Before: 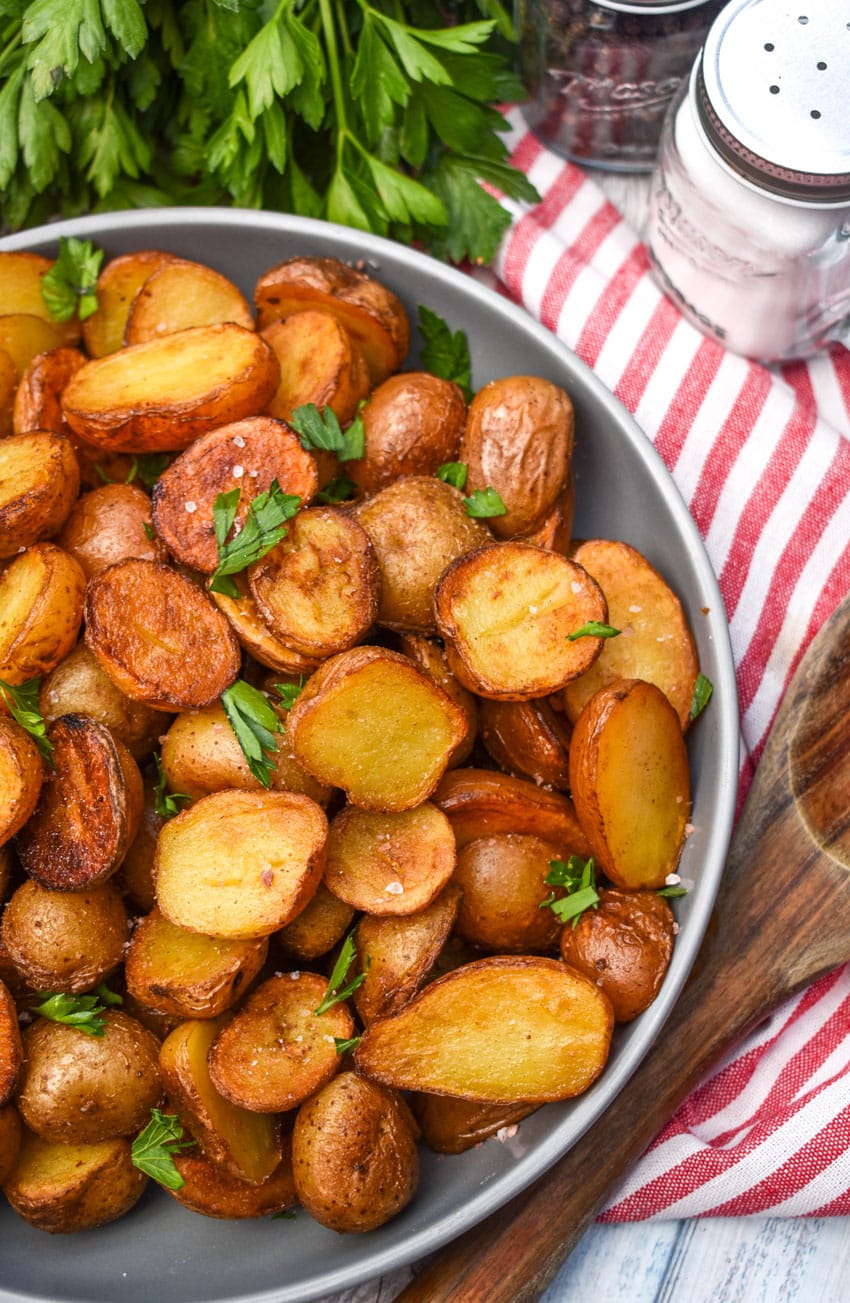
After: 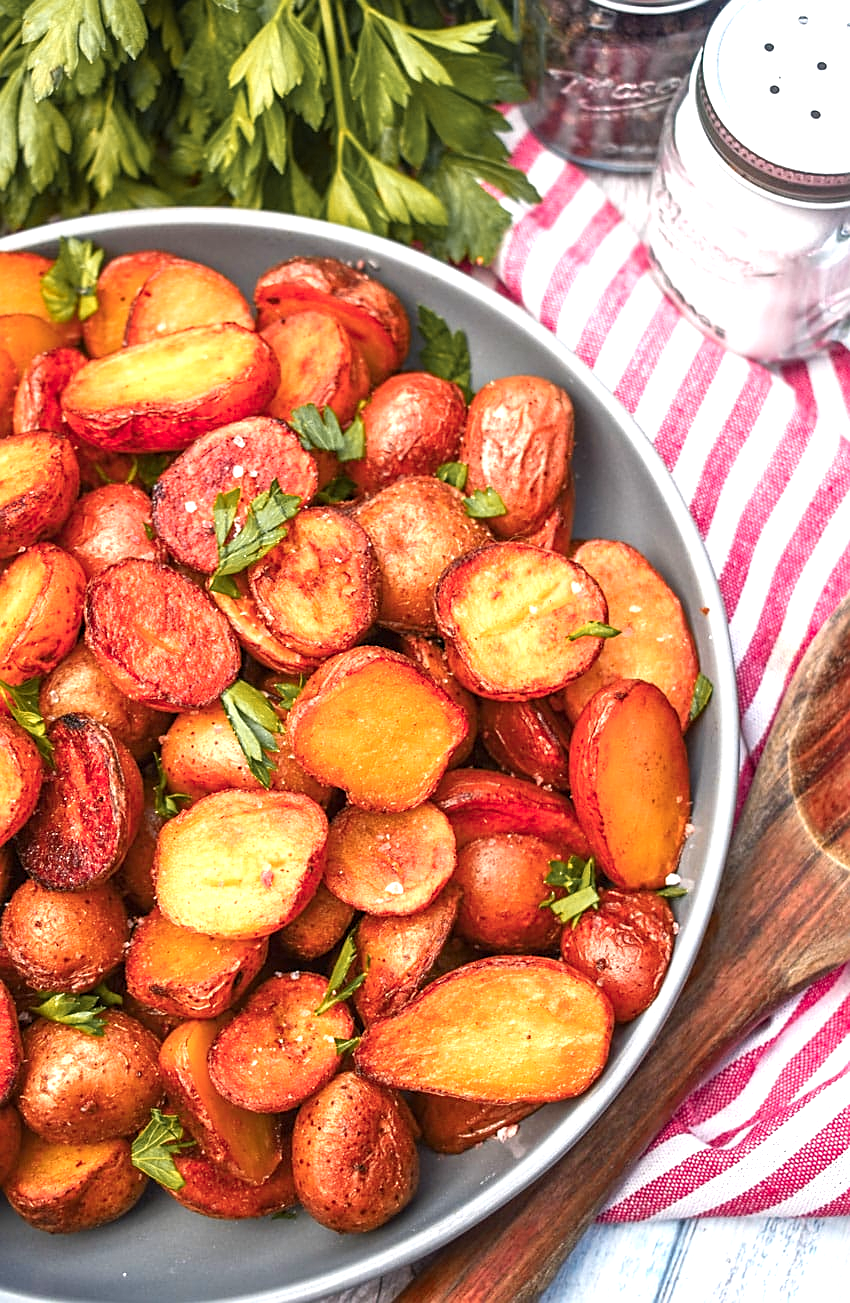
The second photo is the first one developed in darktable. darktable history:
exposure: black level correction 0, exposure 0.704 EV, compensate highlight preservation false
sharpen: on, module defaults
color zones: curves: ch1 [(0.263, 0.53) (0.376, 0.287) (0.487, 0.512) (0.748, 0.547) (1, 0.513)]; ch2 [(0.262, 0.45) (0.751, 0.477)]
